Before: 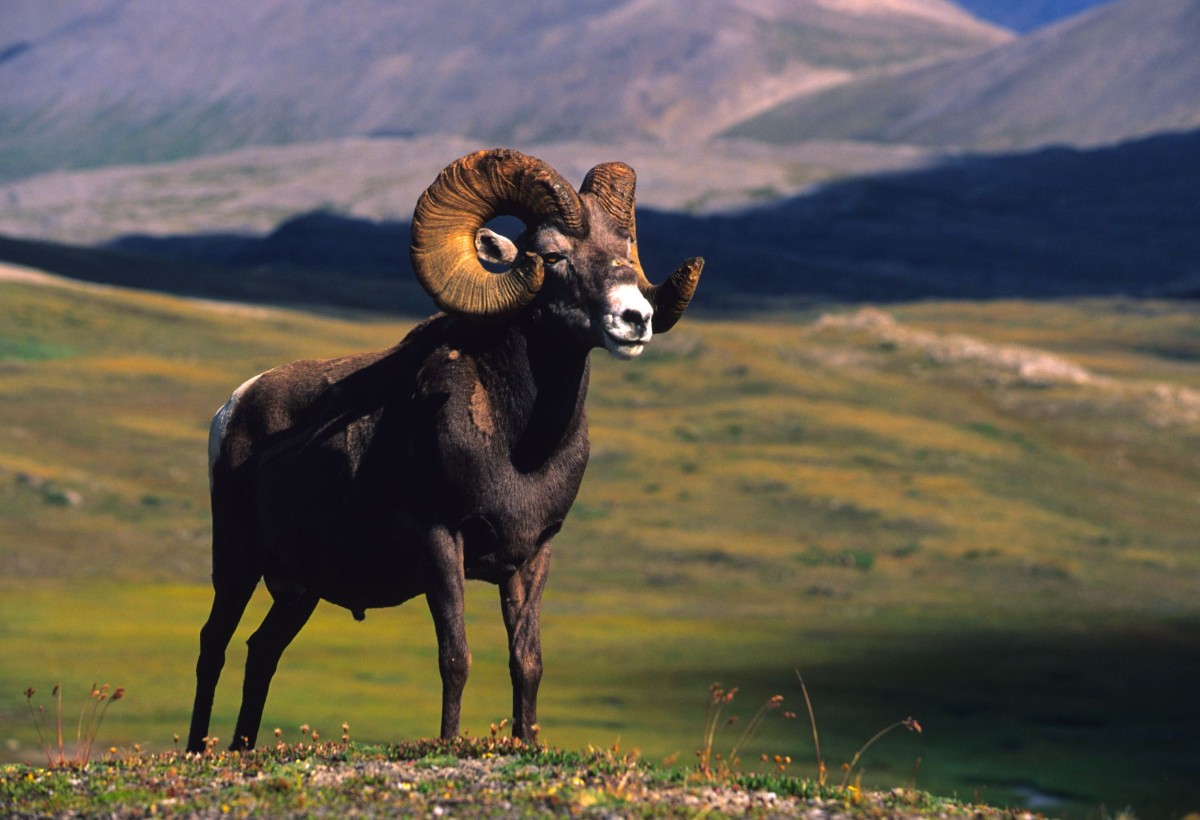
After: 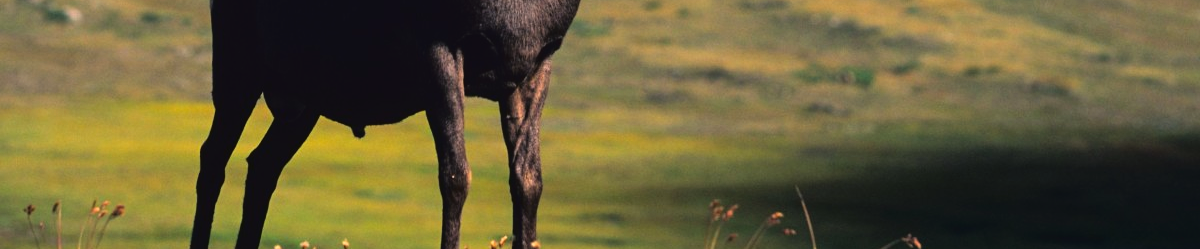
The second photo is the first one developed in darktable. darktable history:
crop and rotate: top 59.052%, bottom 10.503%
tone curve: curves: ch0 [(0, 0.023) (0.113, 0.084) (0.285, 0.301) (0.673, 0.796) (0.845, 0.932) (0.994, 0.971)]; ch1 [(0, 0) (0.456, 0.437) (0.498, 0.5) (0.57, 0.559) (0.631, 0.639) (1, 1)]; ch2 [(0, 0) (0.417, 0.44) (0.46, 0.453) (0.502, 0.507) (0.55, 0.57) (0.67, 0.712) (1, 1)], color space Lab, linked channels, preserve colors none
